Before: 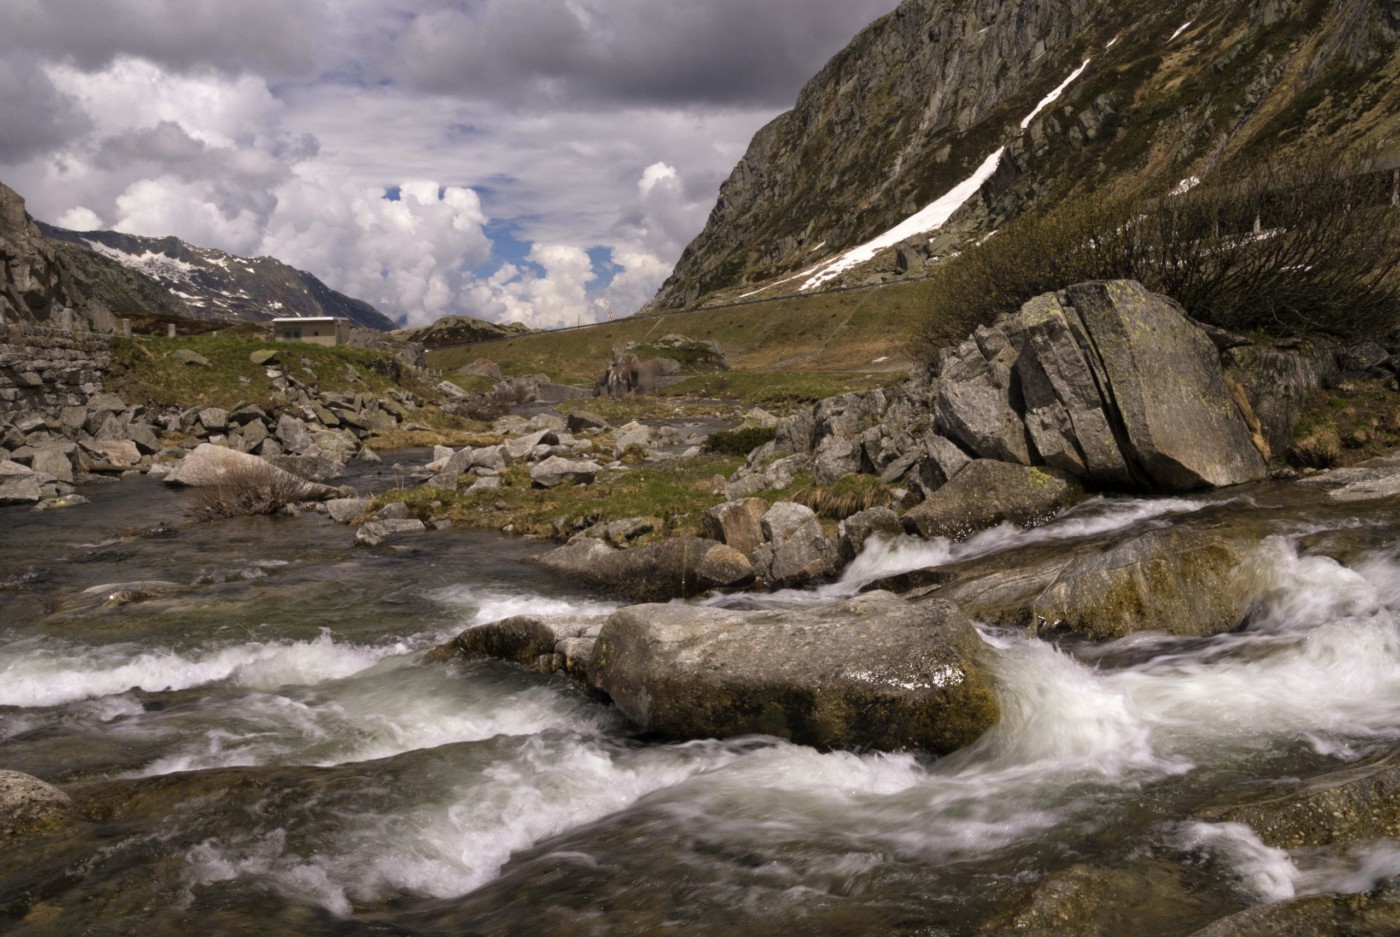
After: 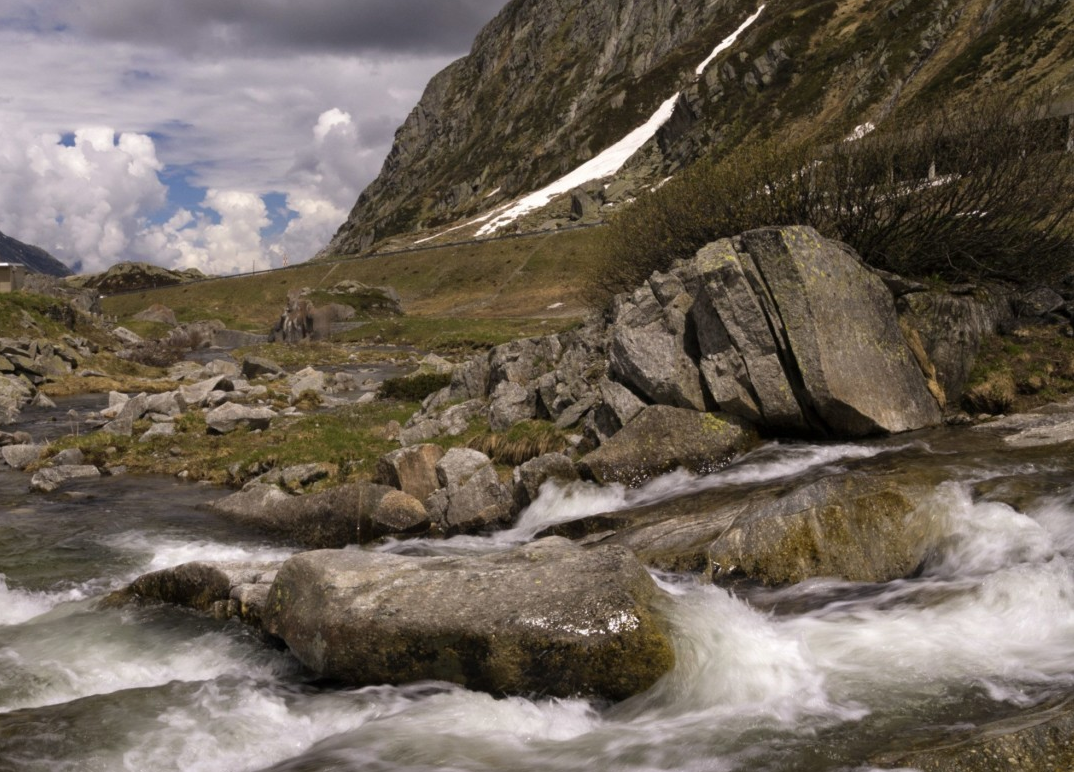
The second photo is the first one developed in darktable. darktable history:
crop: left 23.273%, top 5.848%, bottom 11.75%
